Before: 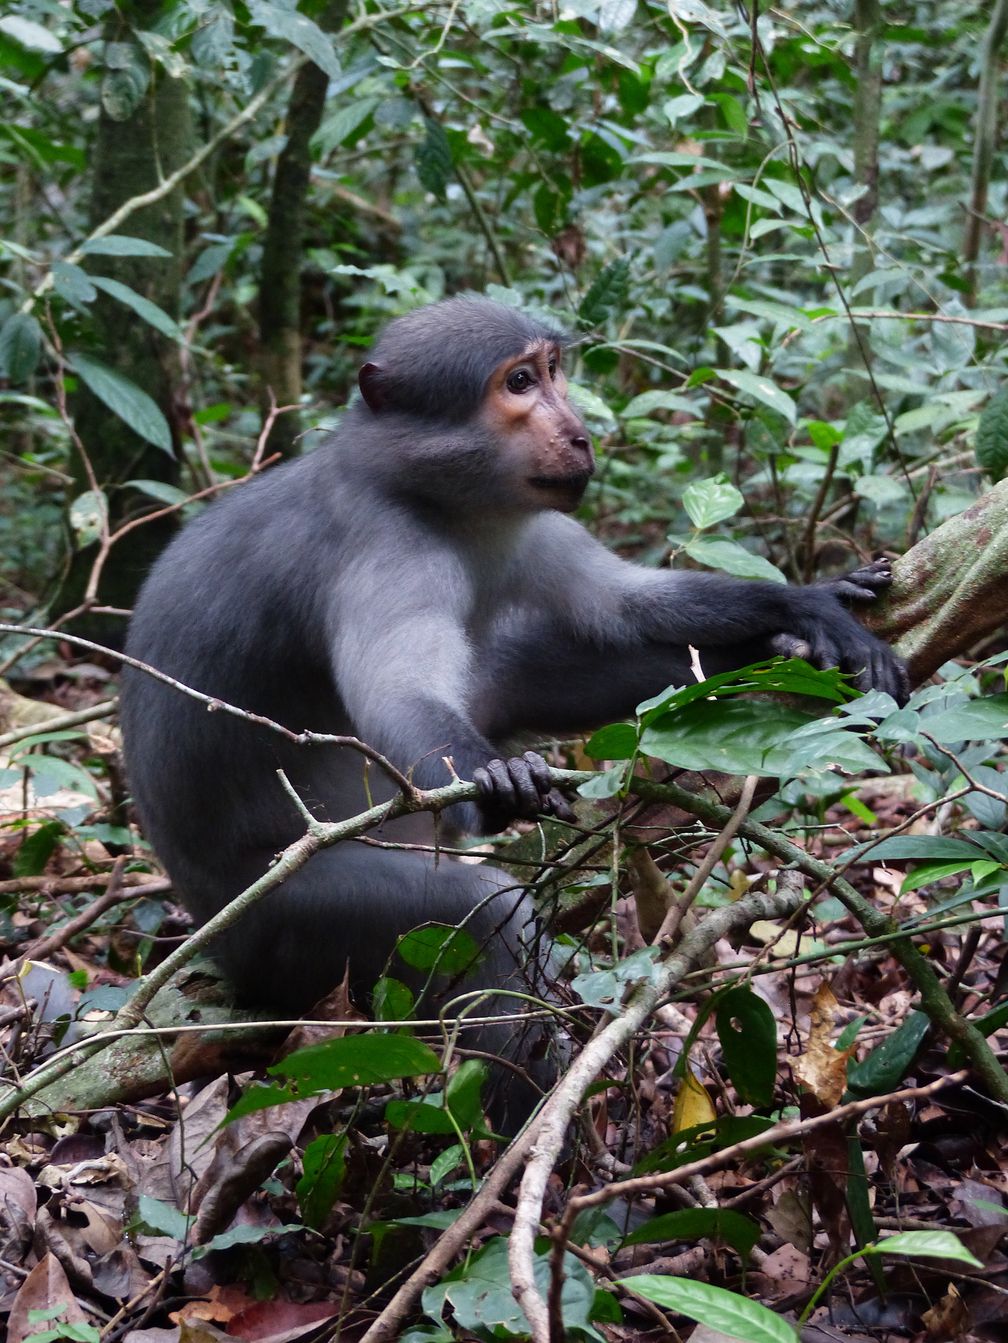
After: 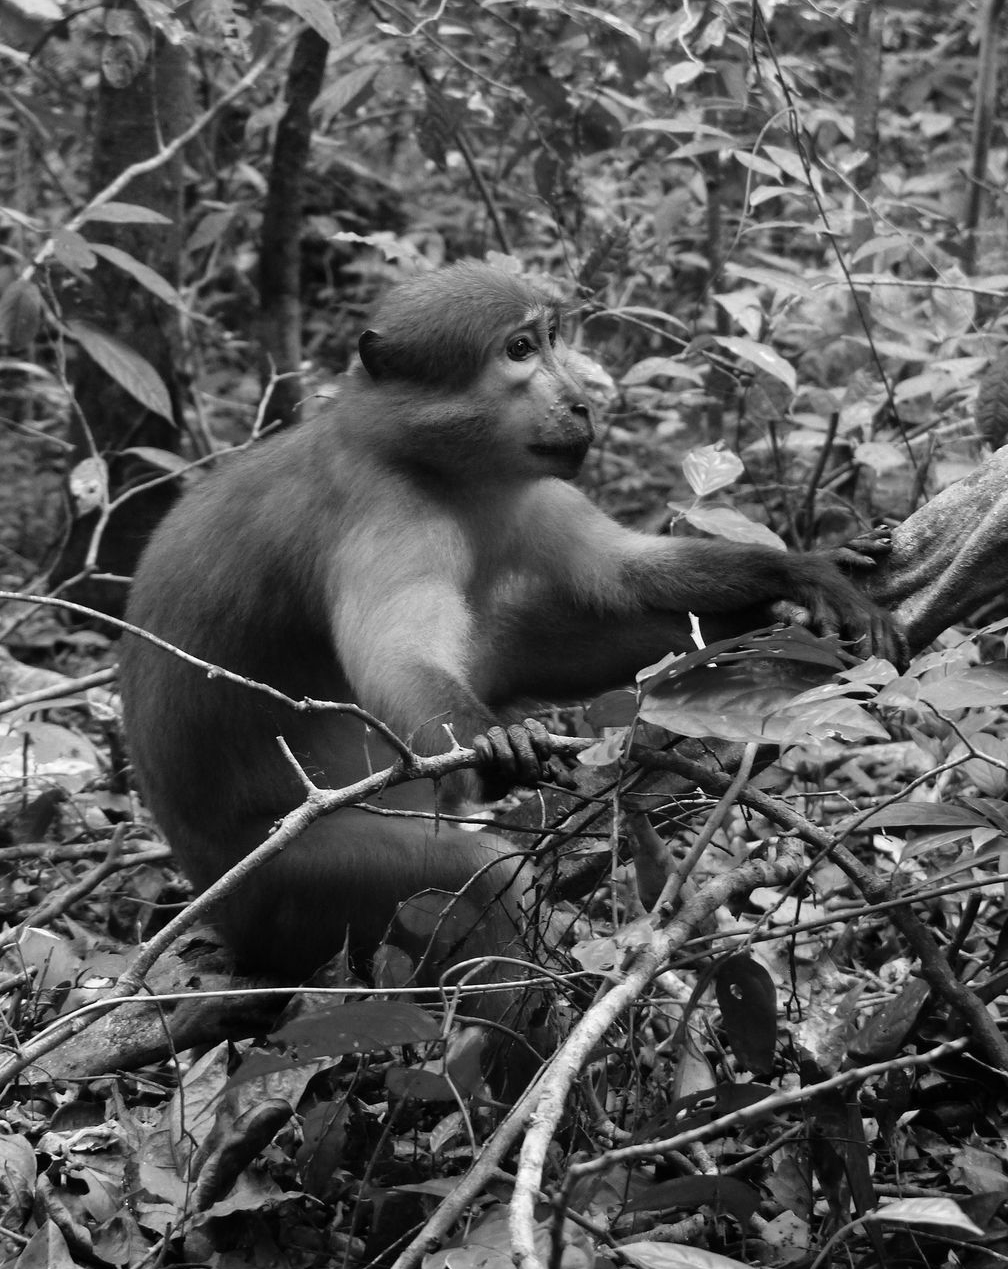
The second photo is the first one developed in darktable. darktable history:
monochrome: on, module defaults
crop and rotate: top 2.479%, bottom 3.018%
